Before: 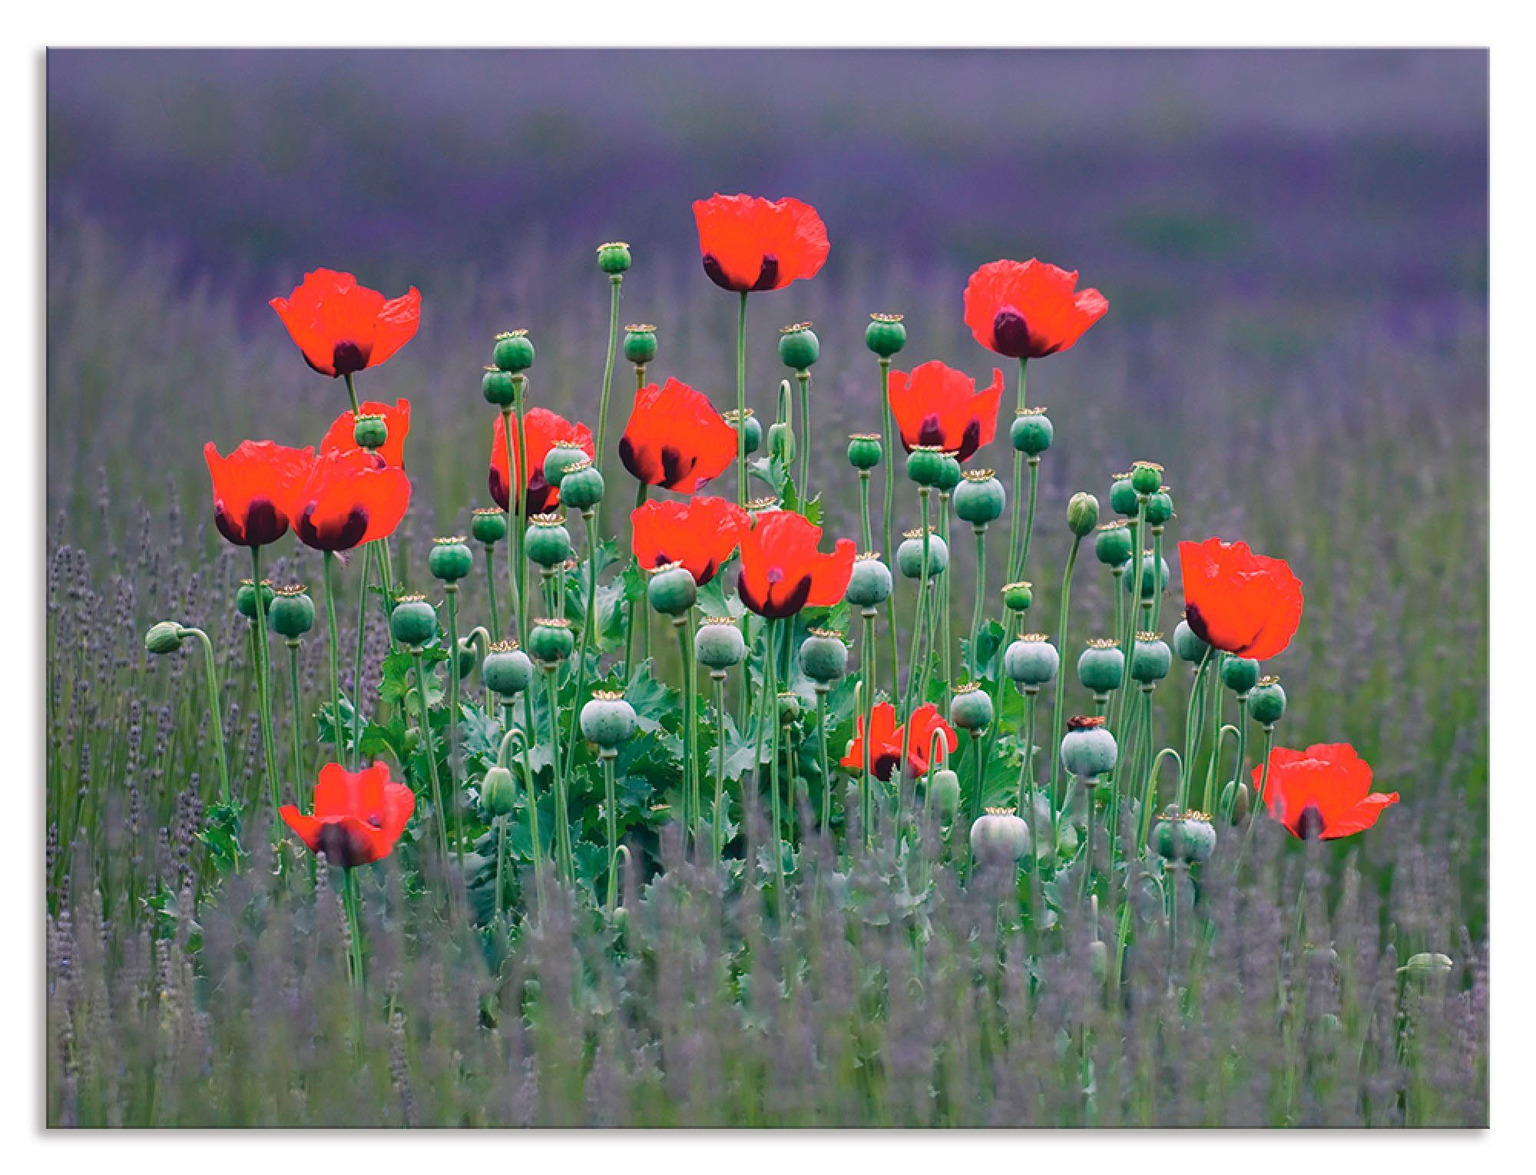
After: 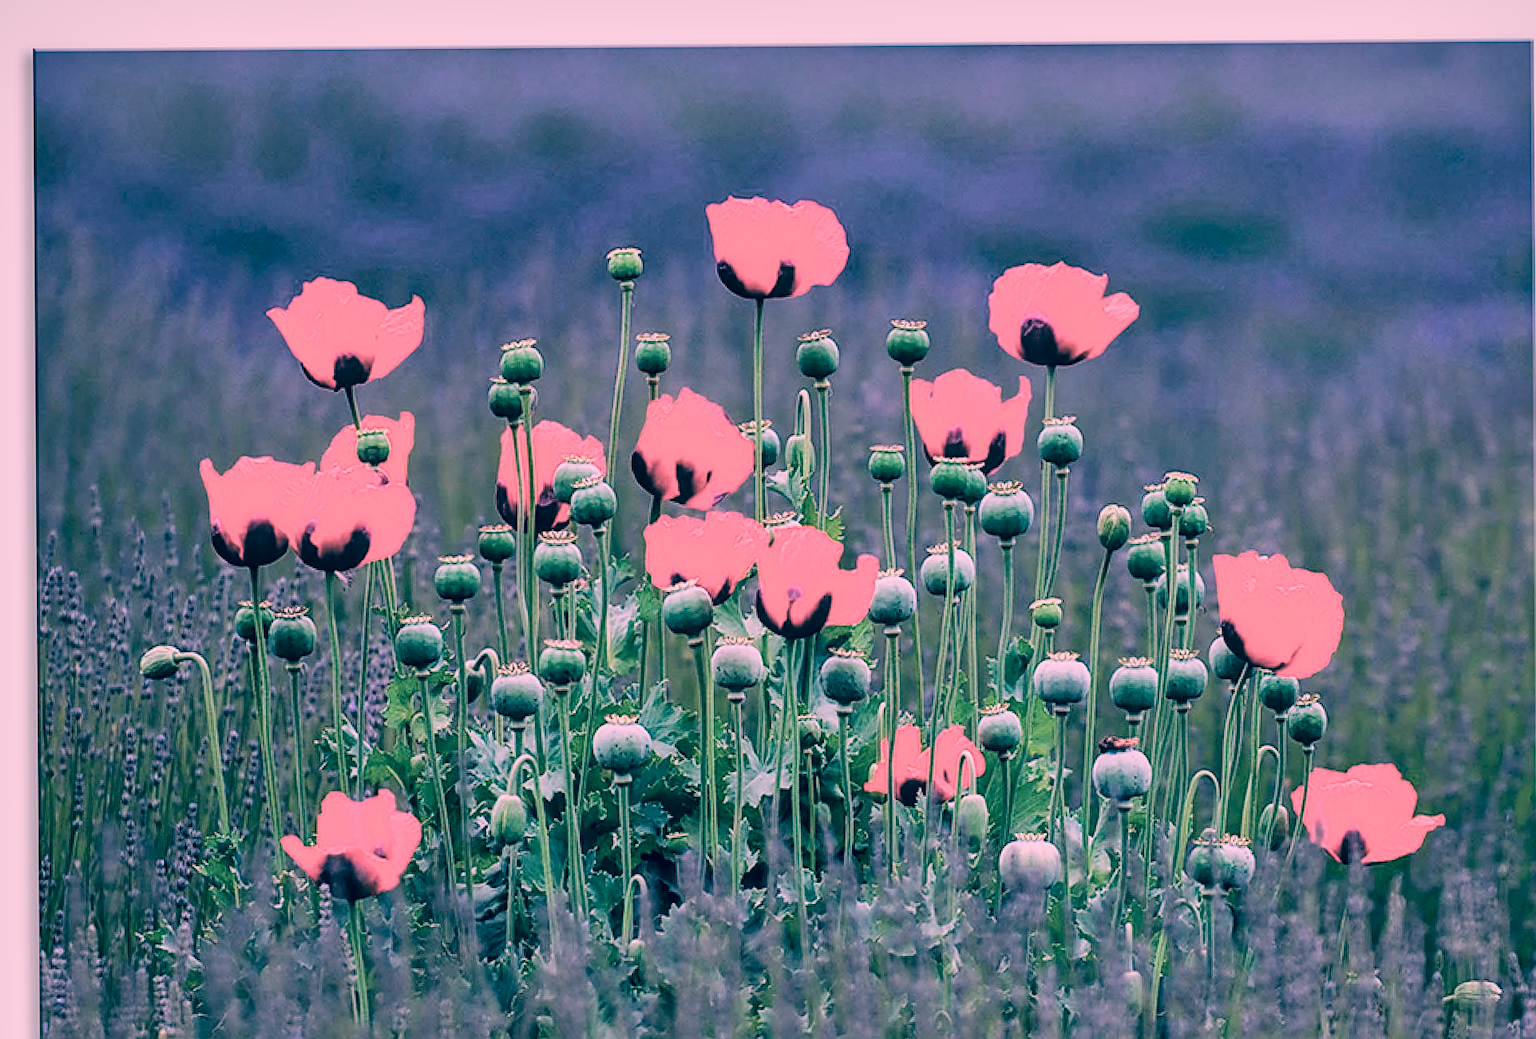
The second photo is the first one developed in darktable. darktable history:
crop and rotate: angle 0.392°, left 0.28%, right 2.615%, bottom 14.118%
filmic rgb: black relative exposure -5.08 EV, white relative exposure 3.96 EV, hardness 2.89, contrast 1.386, highlights saturation mix -19.64%, color science v5 (2021), contrast in shadows safe, contrast in highlights safe
sharpen: on, module defaults
local contrast: on, module defaults
color correction: highlights a* 16.32, highlights b* 0.324, shadows a* -15.36, shadows b* -14.17, saturation 1.48
contrast brightness saturation: saturation -0.048
shadows and highlights: low approximation 0.01, soften with gaussian
